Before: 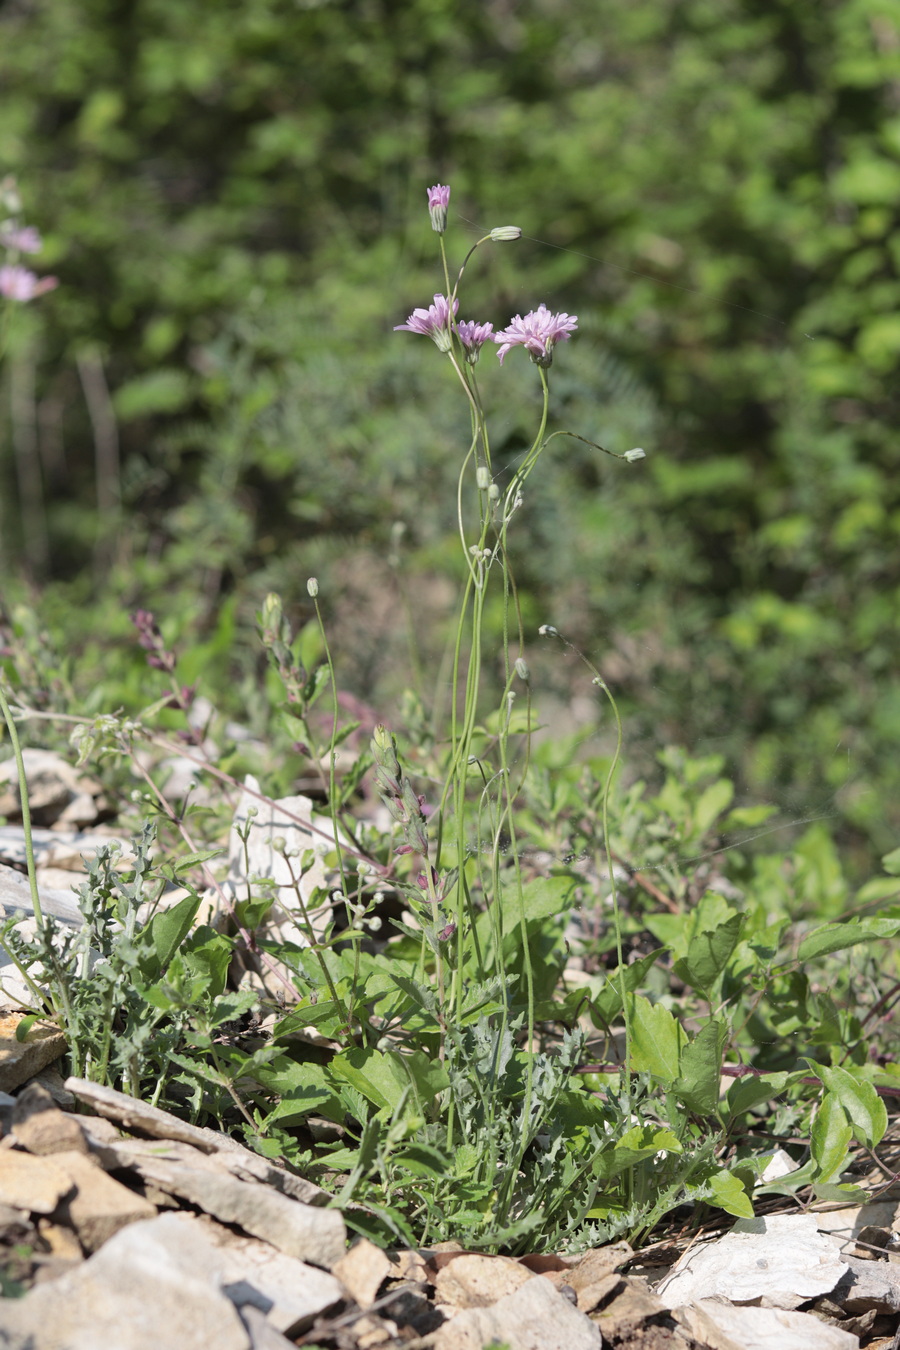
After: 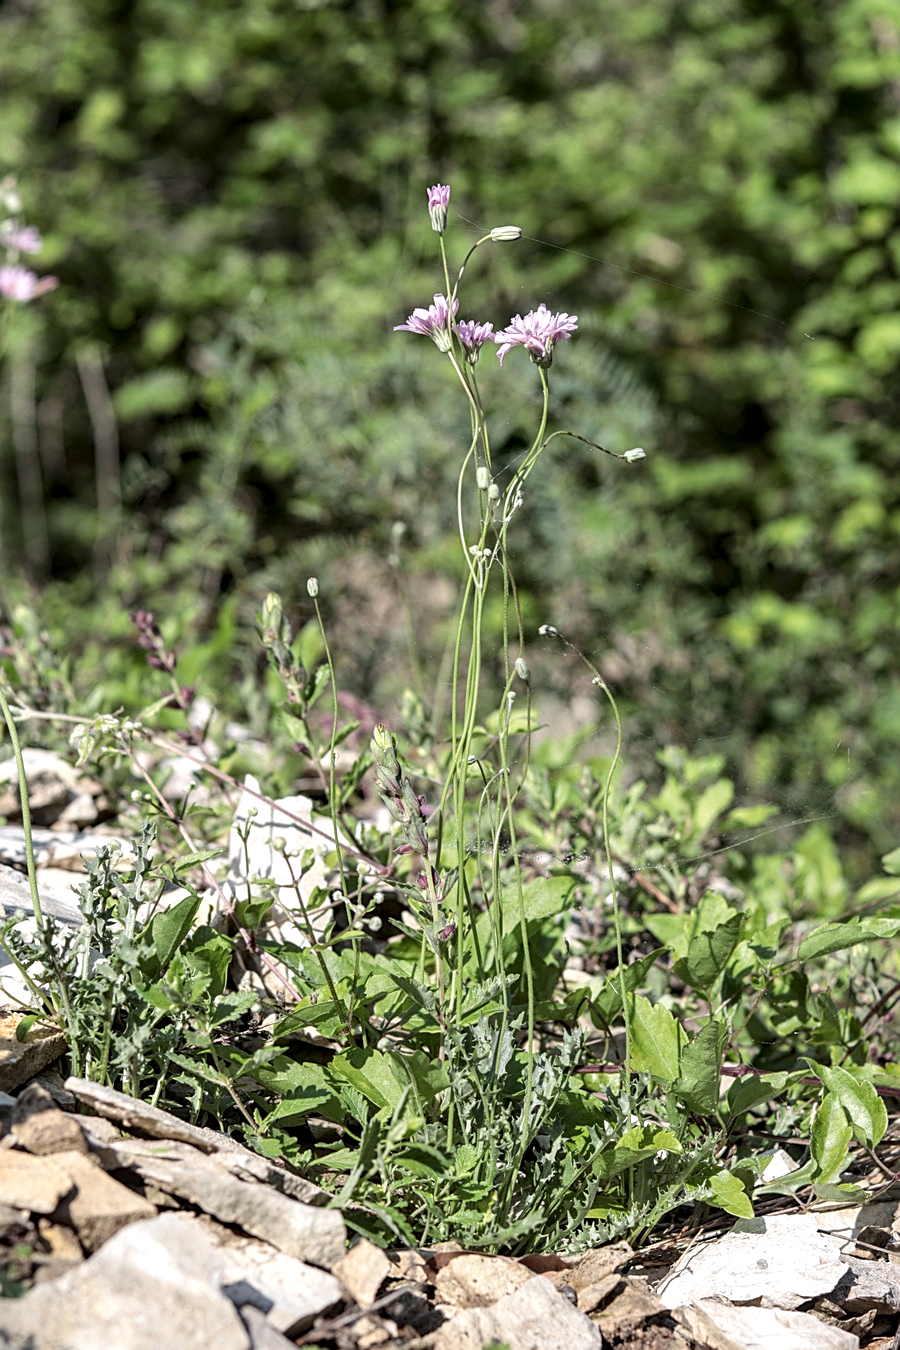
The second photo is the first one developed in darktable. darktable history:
exposure: exposure 0.078 EV, compensate highlight preservation false
local contrast: detail 160%
sharpen: on, module defaults
